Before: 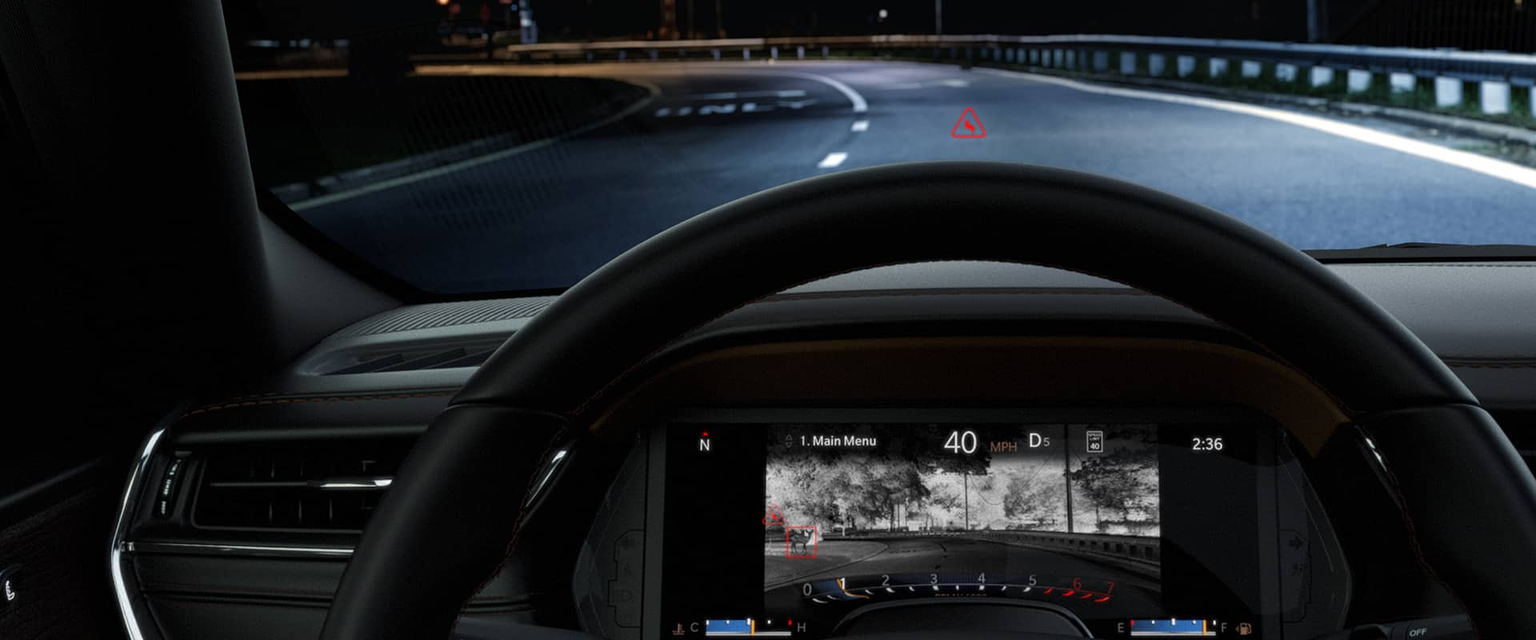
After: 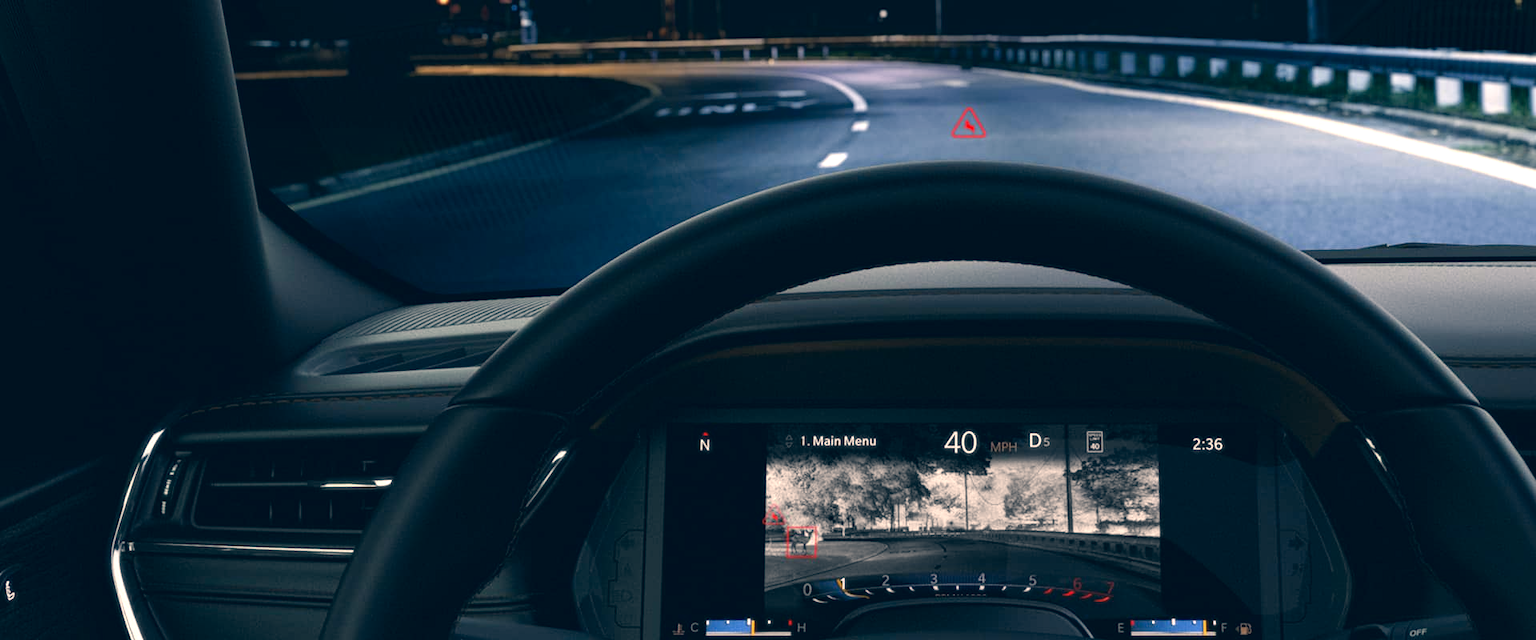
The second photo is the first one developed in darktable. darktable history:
exposure: black level correction -0.002, exposure 0.54 EV, compensate highlight preservation false
color correction: highlights a* 10.32, highlights b* 14.66, shadows a* -9.59, shadows b* -15.02
